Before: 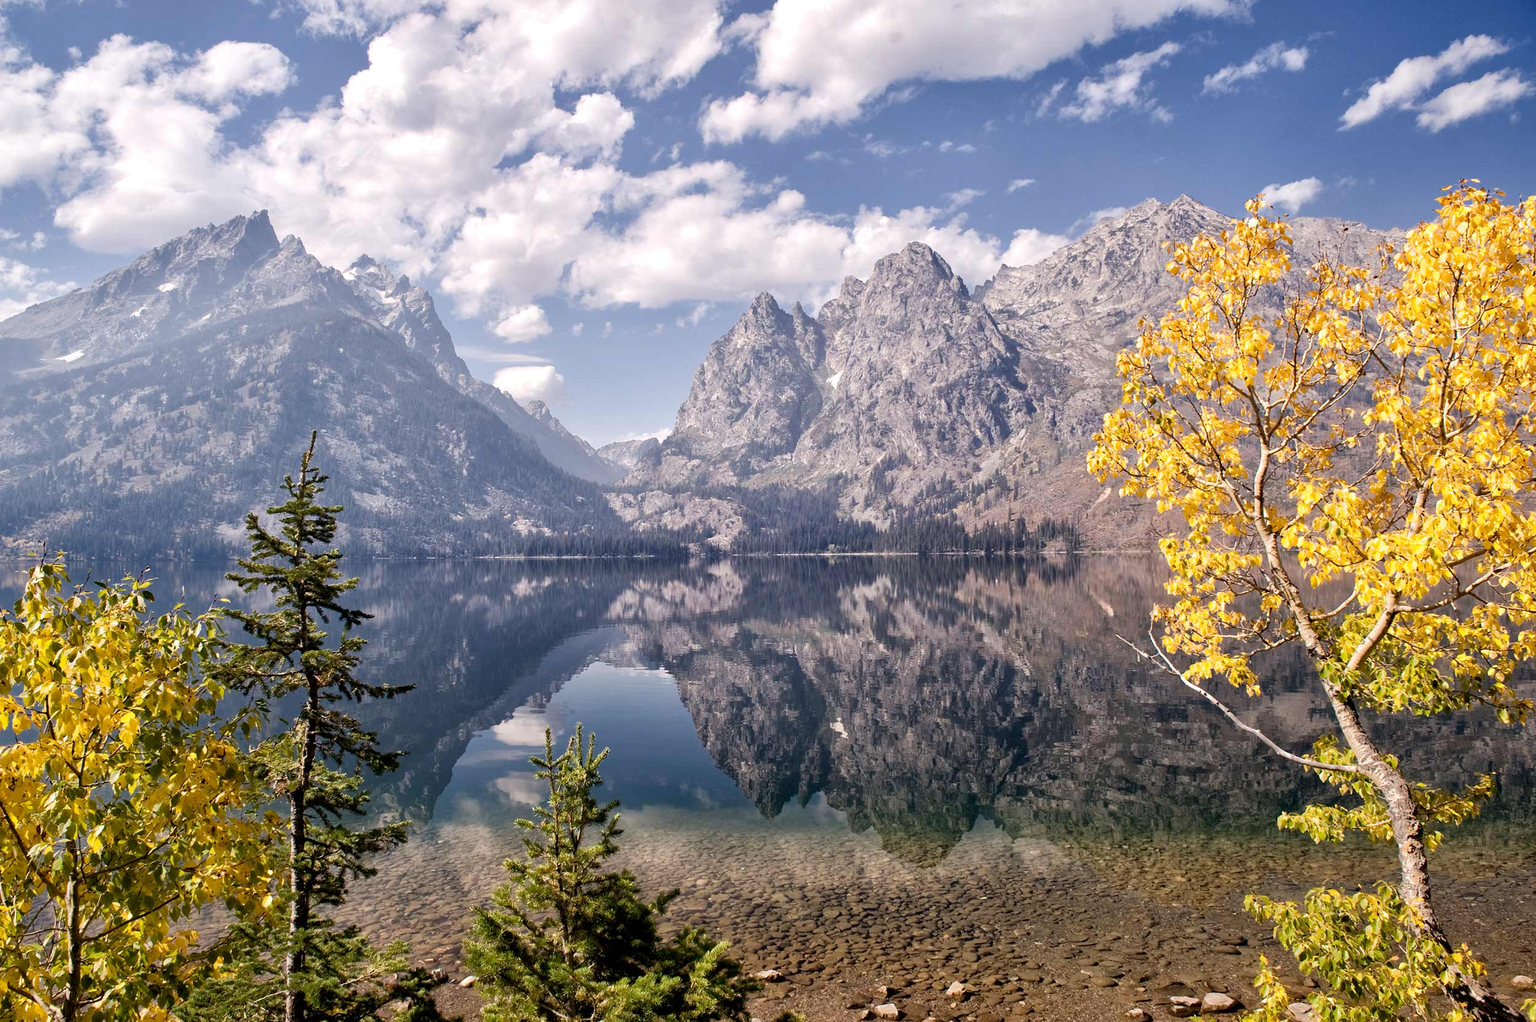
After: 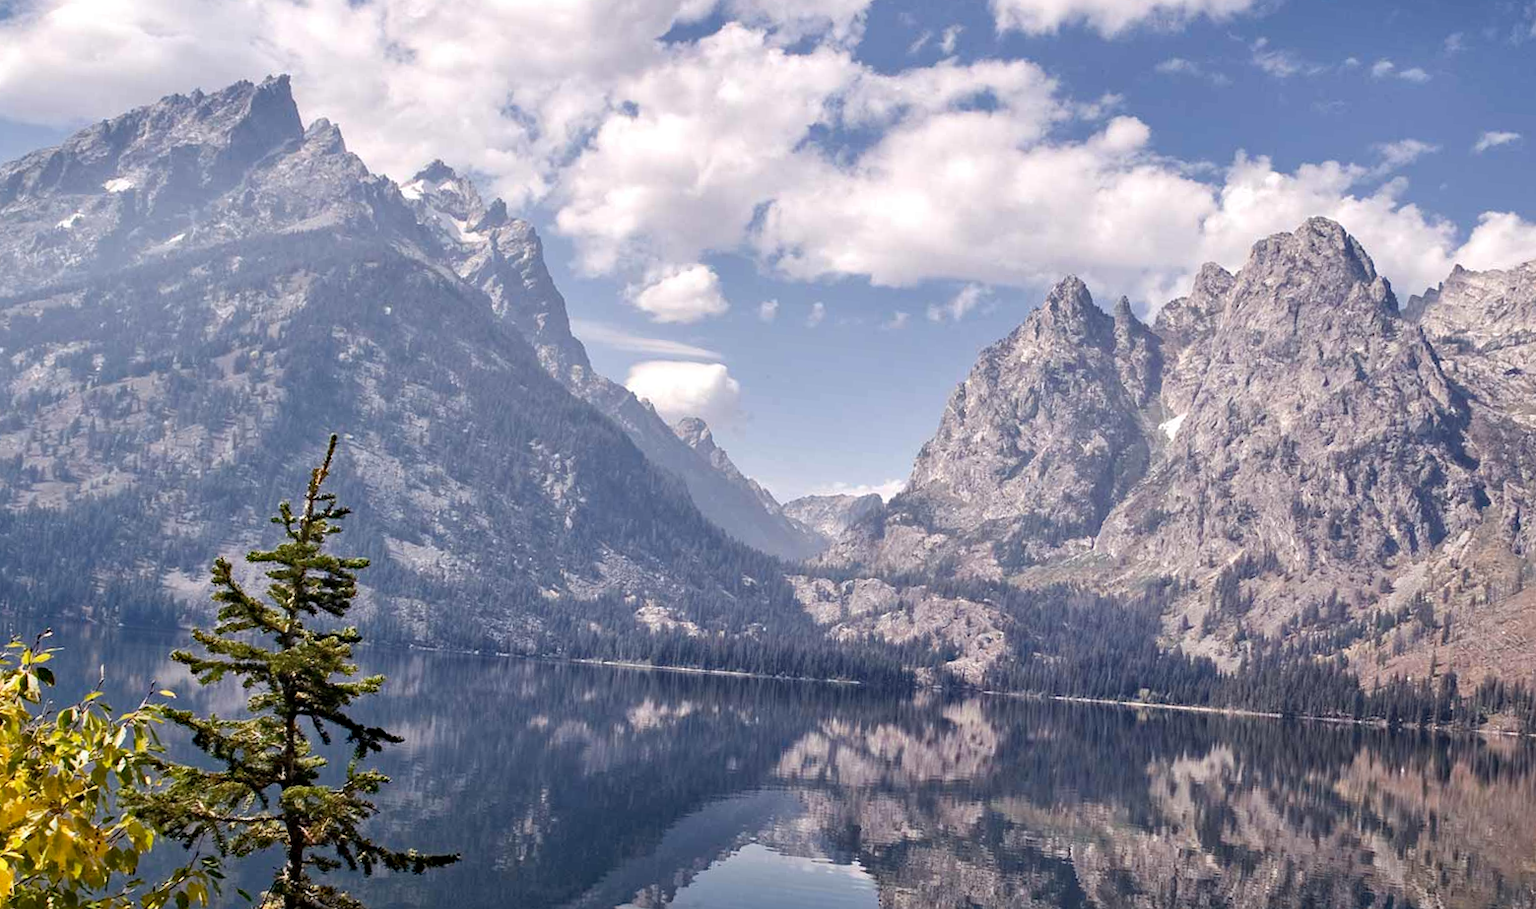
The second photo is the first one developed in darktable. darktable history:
crop and rotate: angle -4.99°, left 2.122%, top 6.945%, right 27.566%, bottom 30.519%
haze removal: compatibility mode true, adaptive false
